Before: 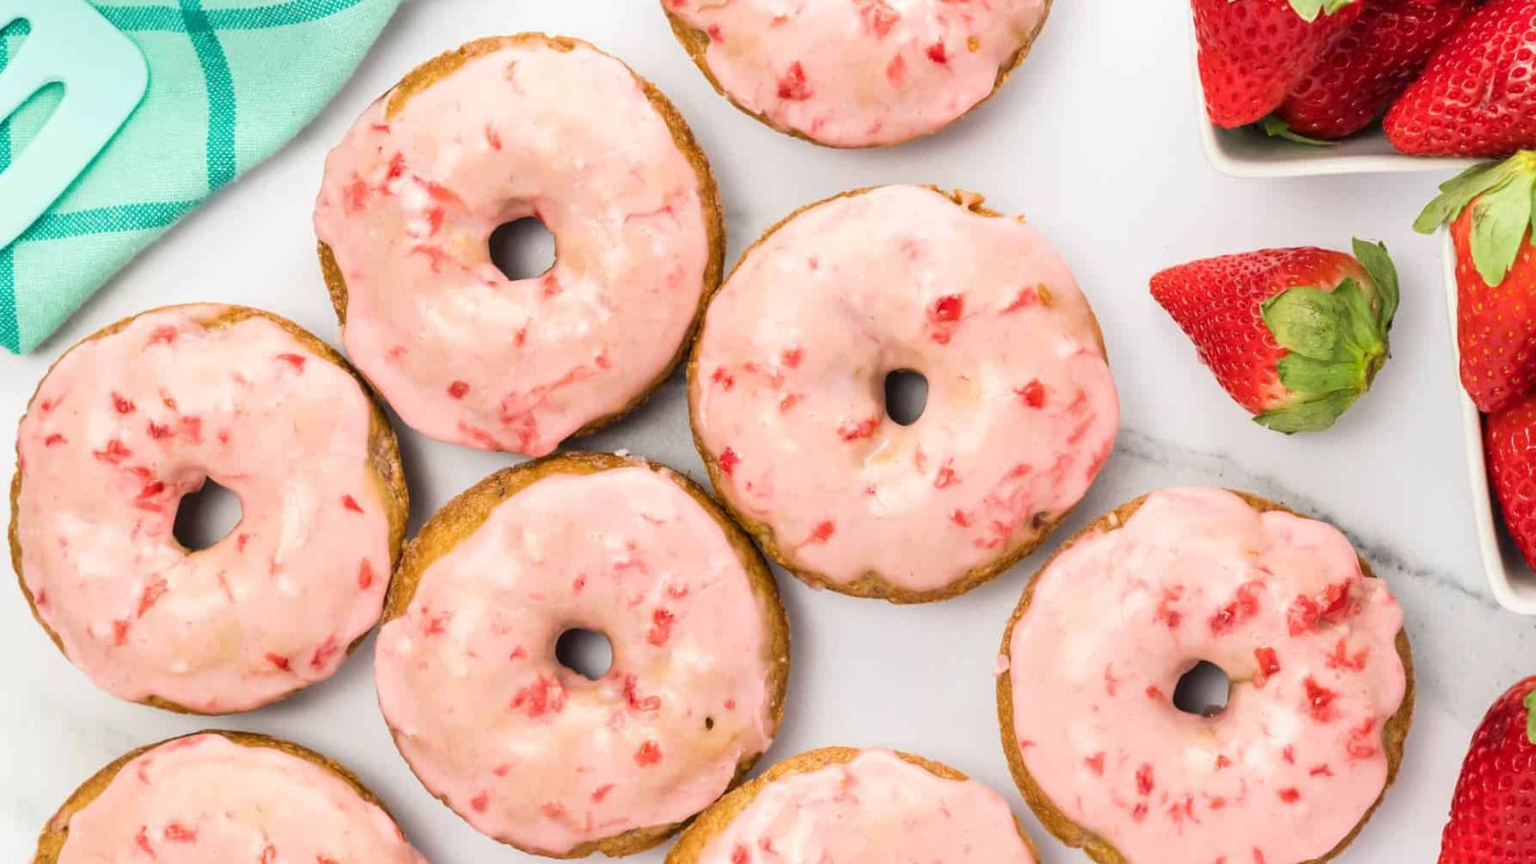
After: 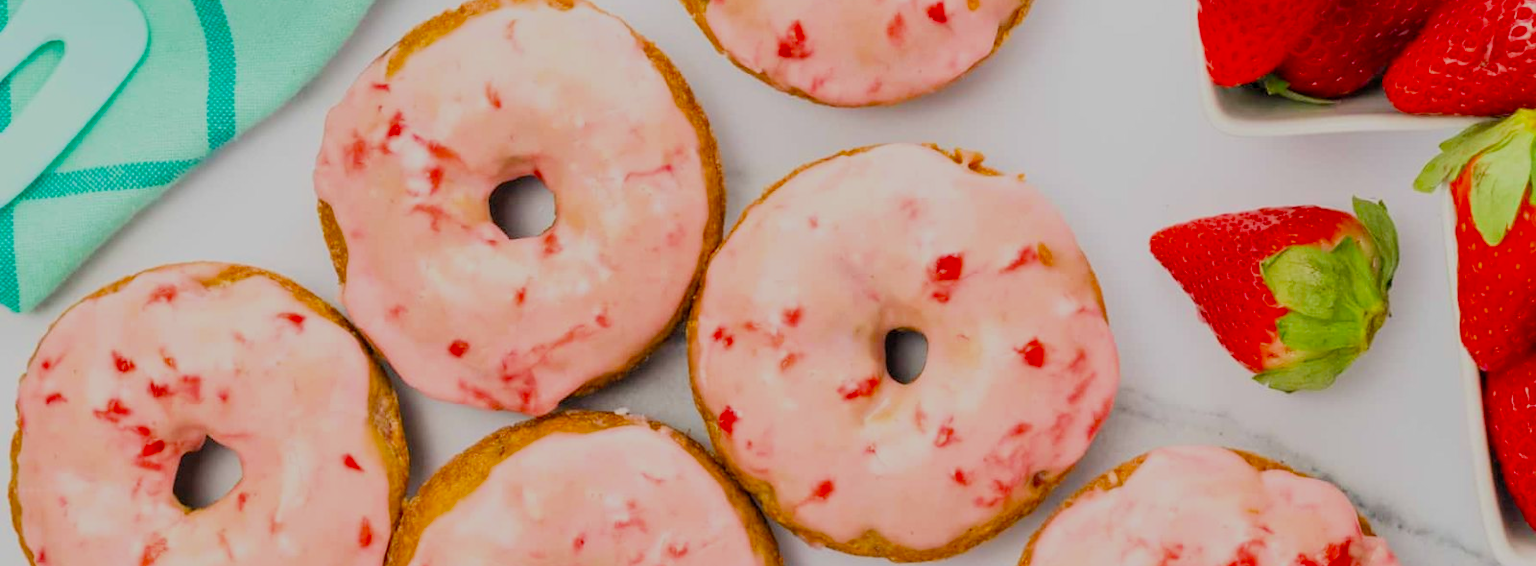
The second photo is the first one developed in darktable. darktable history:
crop and rotate: top 4.848%, bottom 29.503%
filmic rgb: black relative exposure -8.79 EV, white relative exposure 4.98 EV, threshold 6 EV, target black luminance 0%, hardness 3.77, latitude 66.34%, contrast 0.822, highlights saturation mix 10%, shadows ↔ highlights balance 20%, add noise in highlights 0.1, color science v4 (2020), iterations of high-quality reconstruction 0, type of noise poissonian, enable highlight reconstruction true
shadows and highlights: shadows 25, highlights -25
